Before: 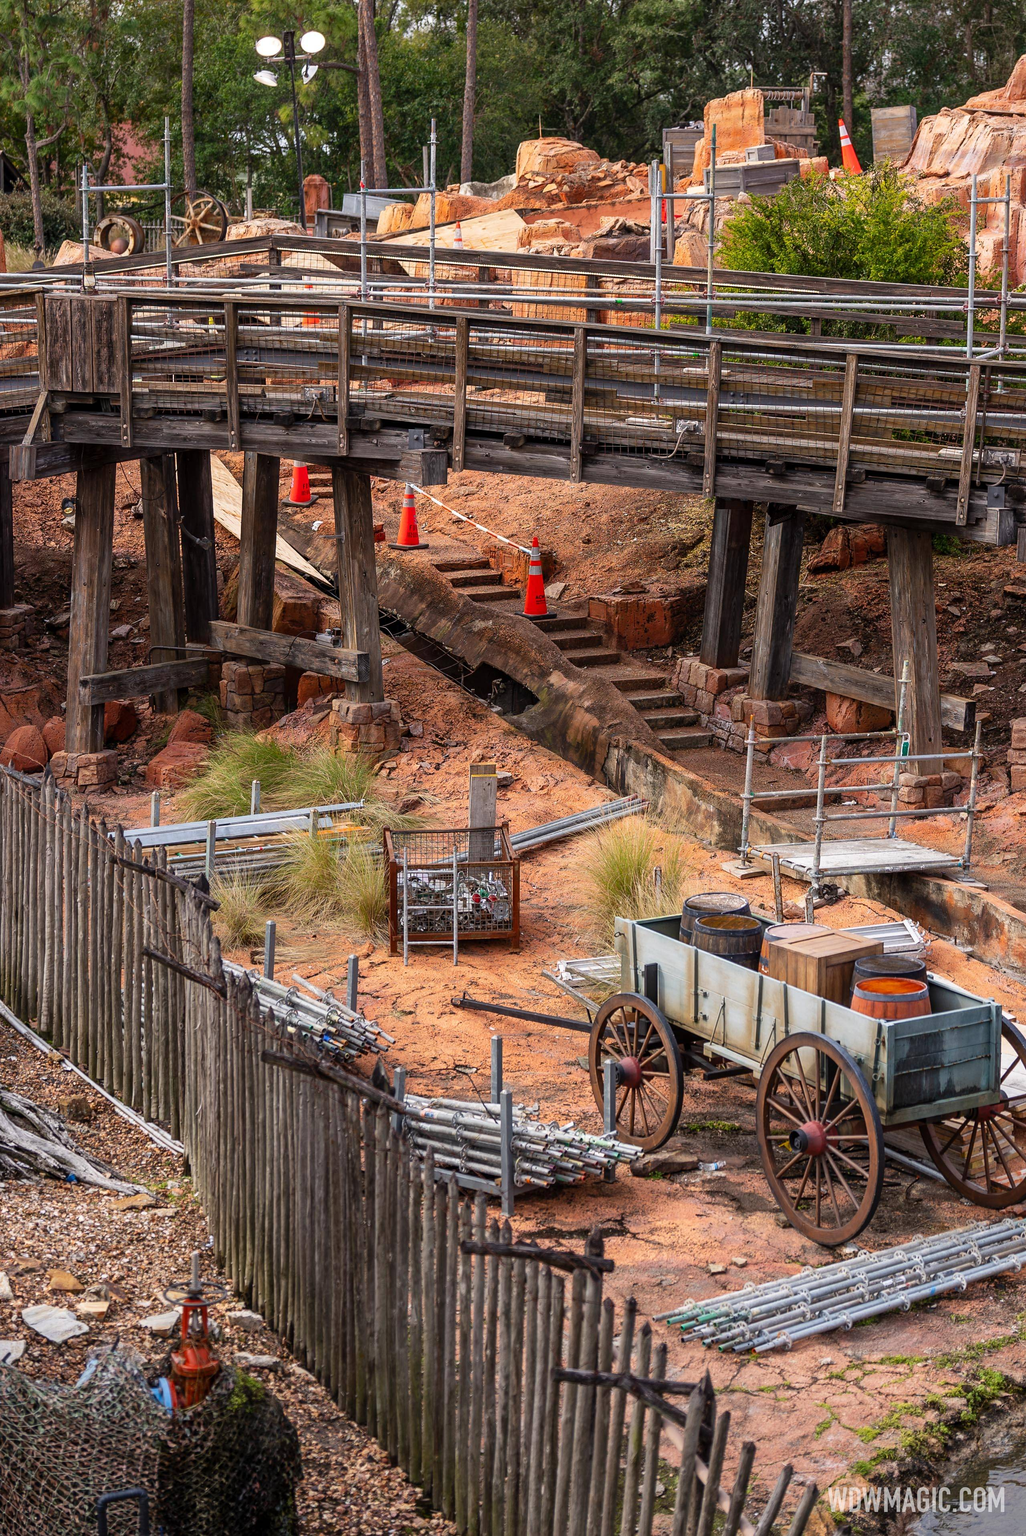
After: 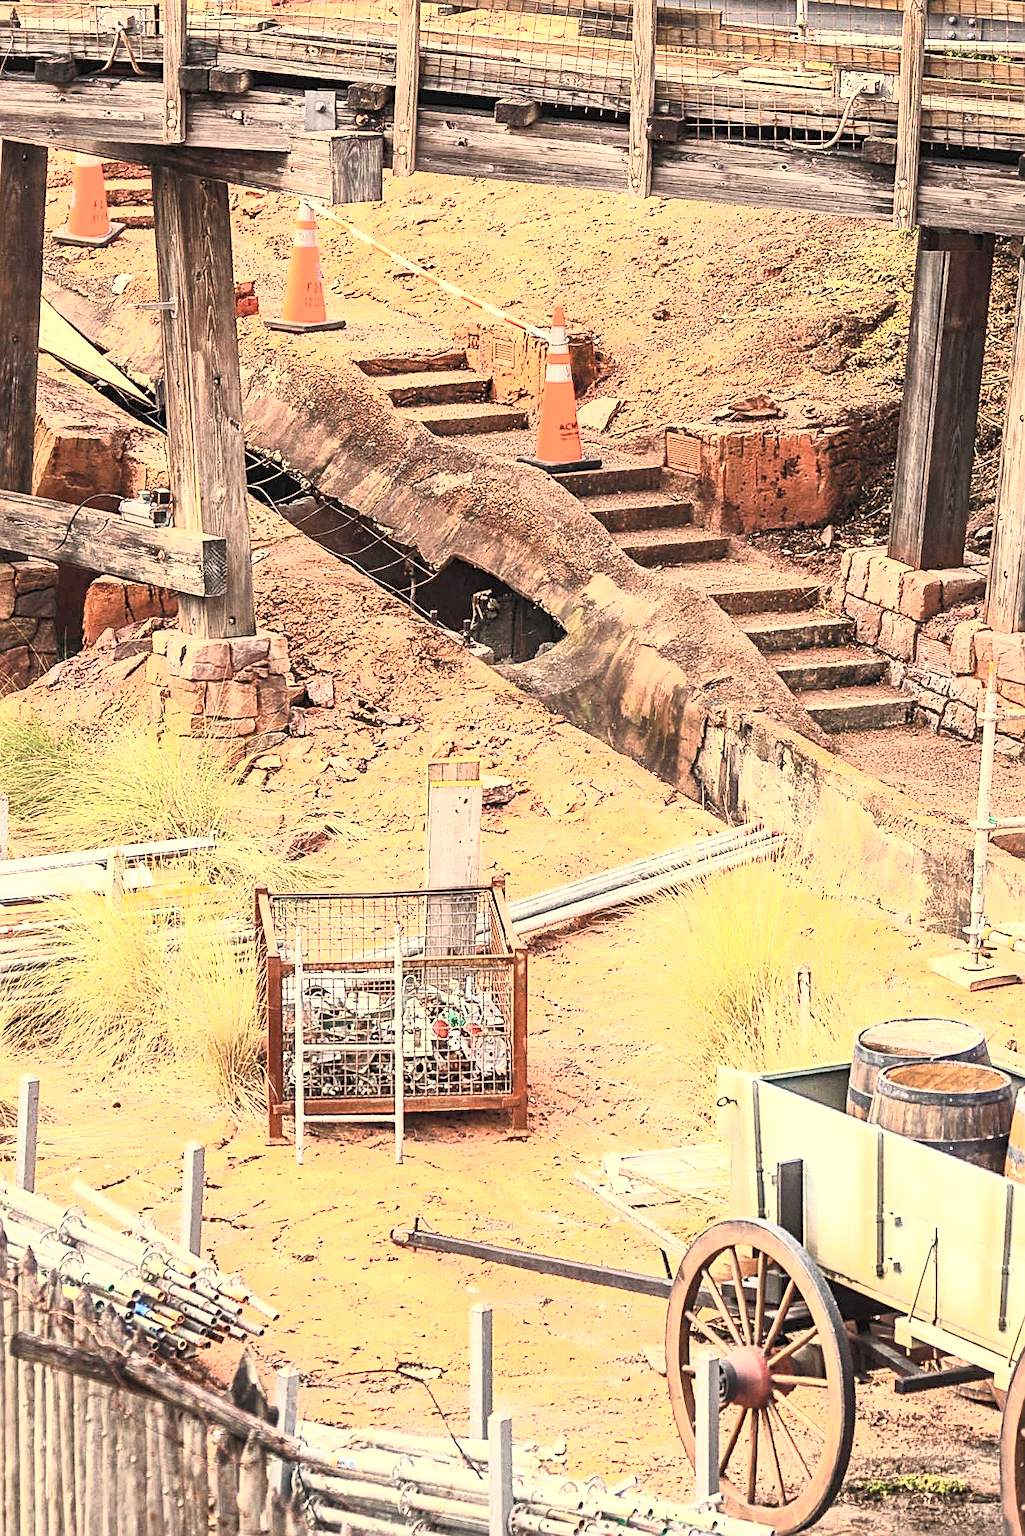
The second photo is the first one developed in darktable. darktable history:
exposure: black level correction 0, exposure 1.3 EV, compensate exposure bias true, compensate highlight preservation false
grain: coarseness 0.09 ISO
crop: left 25%, top 25%, right 25%, bottom 25%
contrast brightness saturation: contrast 0.43, brightness 0.56, saturation -0.19
tone equalizer: -7 EV 0.13 EV, smoothing diameter 25%, edges refinement/feathering 10, preserve details guided filter
sharpen: on, module defaults
white balance: red 1.138, green 0.996, blue 0.812
